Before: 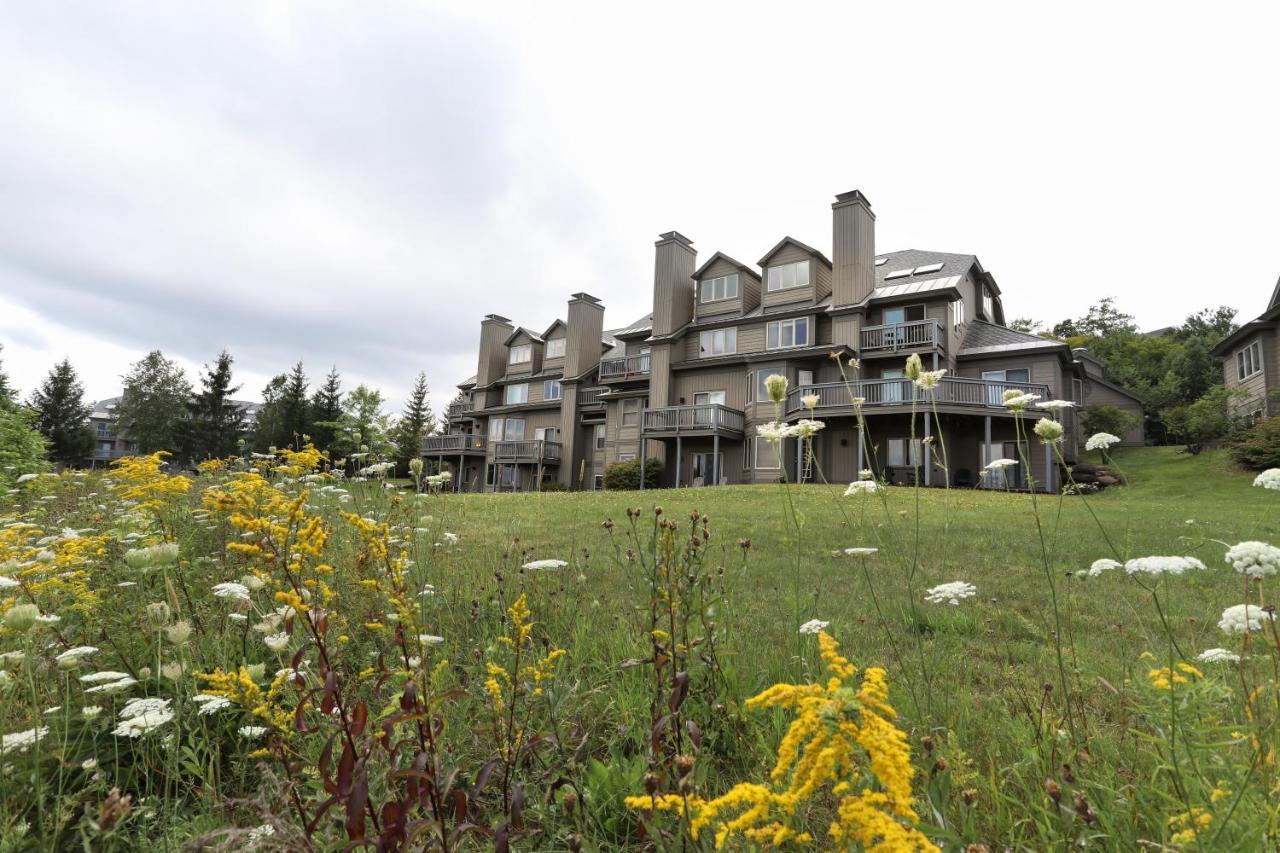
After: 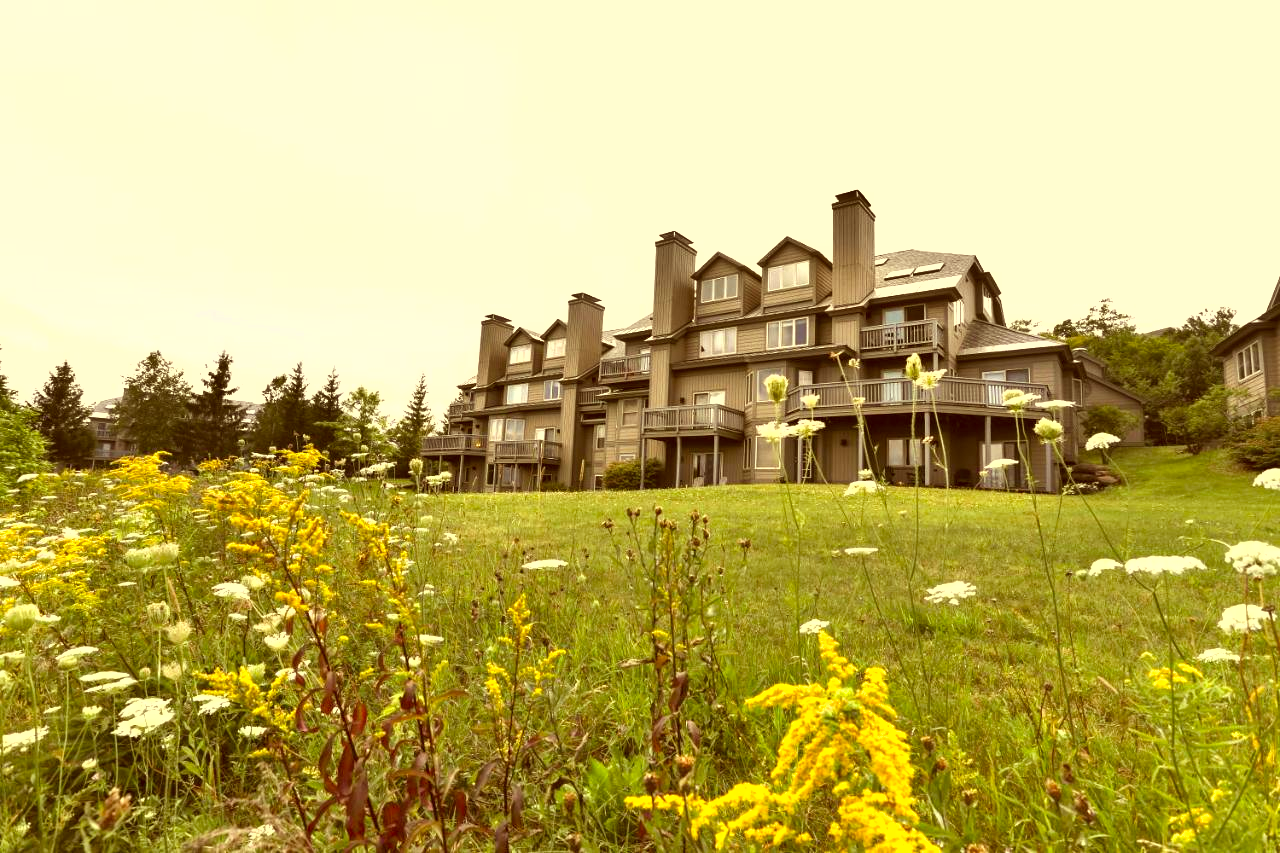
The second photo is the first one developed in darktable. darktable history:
graduated density: on, module defaults
color correction: highlights a* 1.12, highlights b* 24.26, shadows a* 15.58, shadows b* 24.26
shadows and highlights: shadows 40, highlights -54, highlights color adjustment 46%, low approximation 0.01, soften with gaussian
exposure: black level correction 0, exposure 1.1 EV, compensate highlight preservation false
